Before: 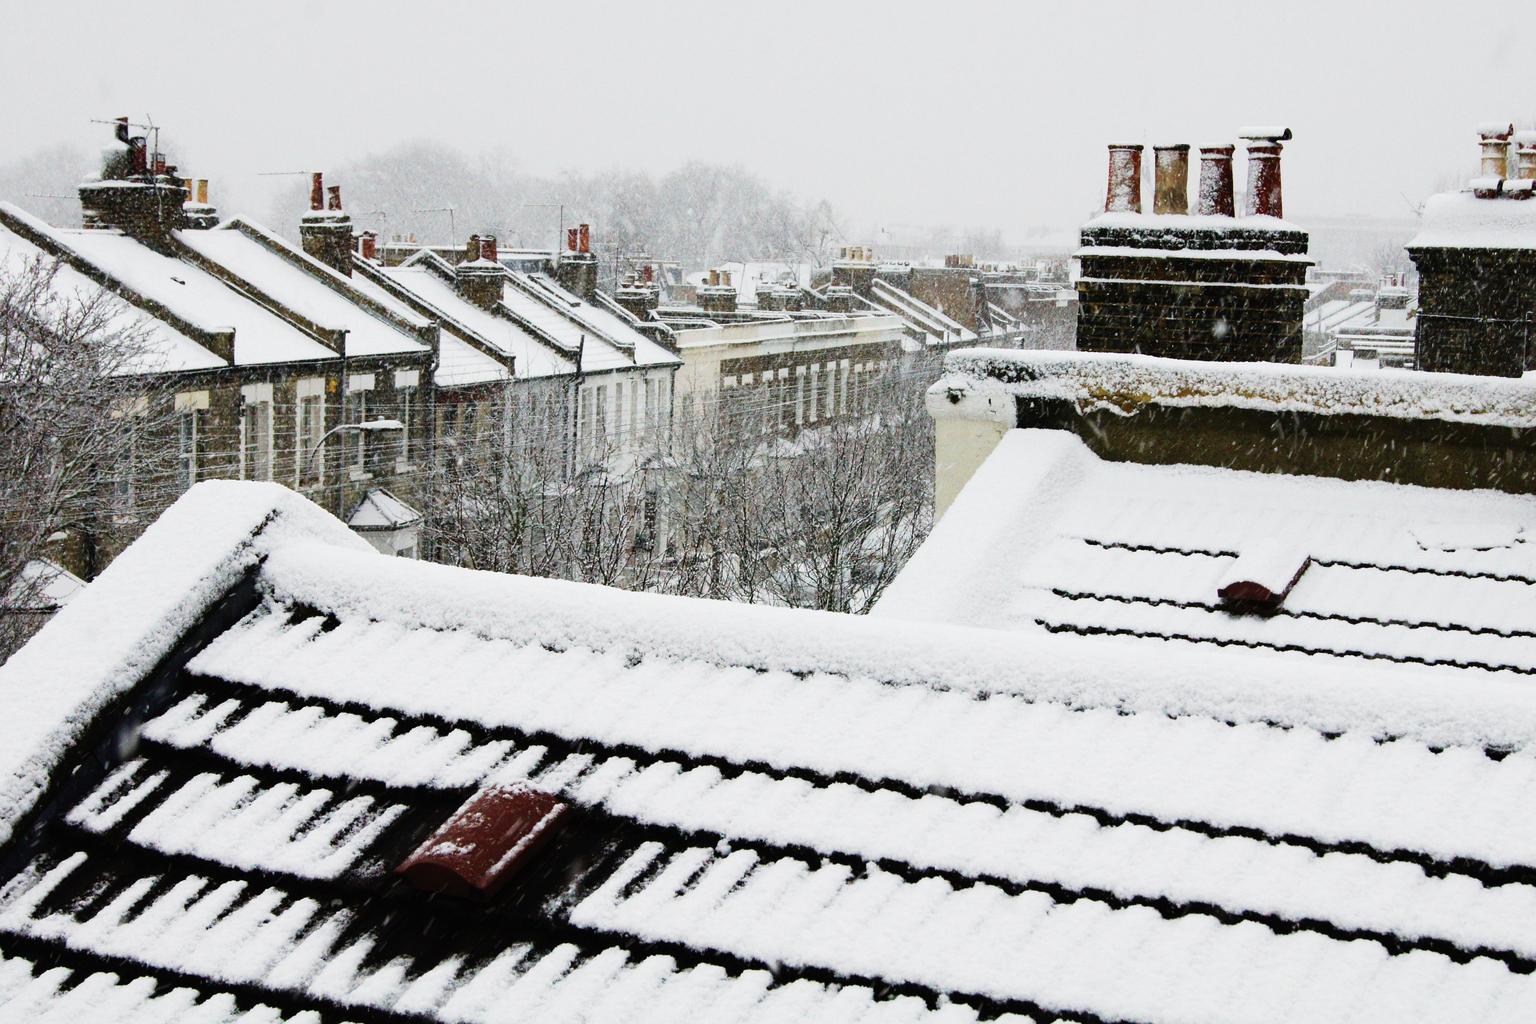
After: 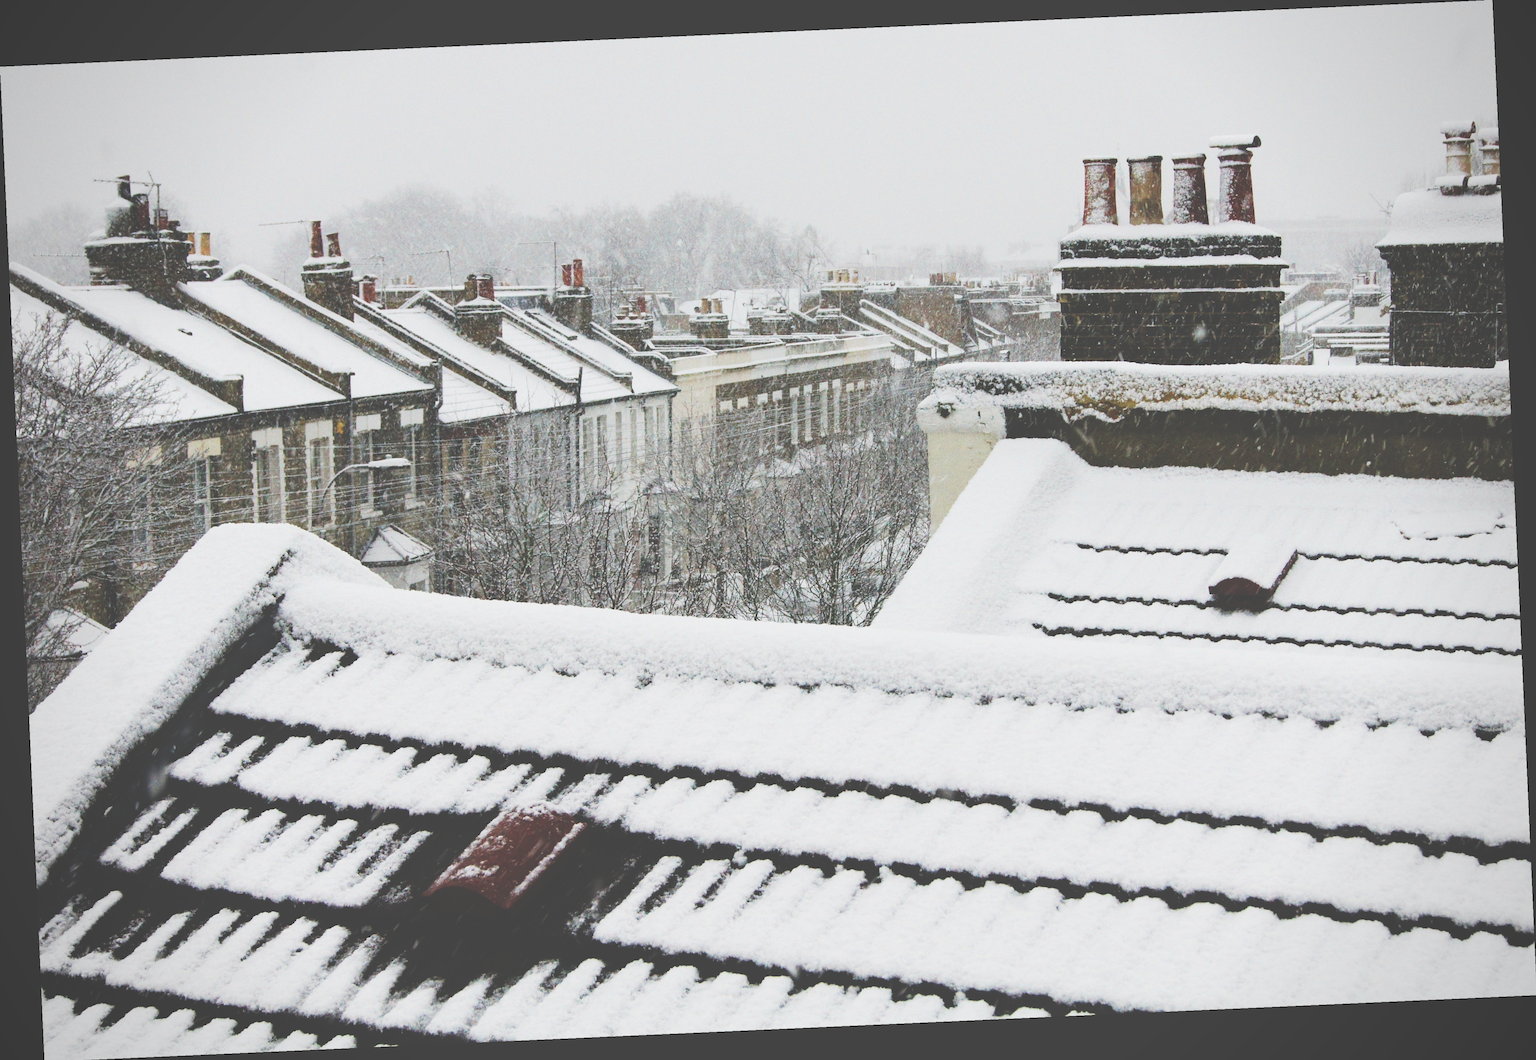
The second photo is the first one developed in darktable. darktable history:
exposure: black level correction -0.062, exposure -0.05 EV, compensate highlight preservation false
vignetting: fall-off radius 45%, brightness -0.33
rotate and perspective: rotation -2.56°, automatic cropping off
